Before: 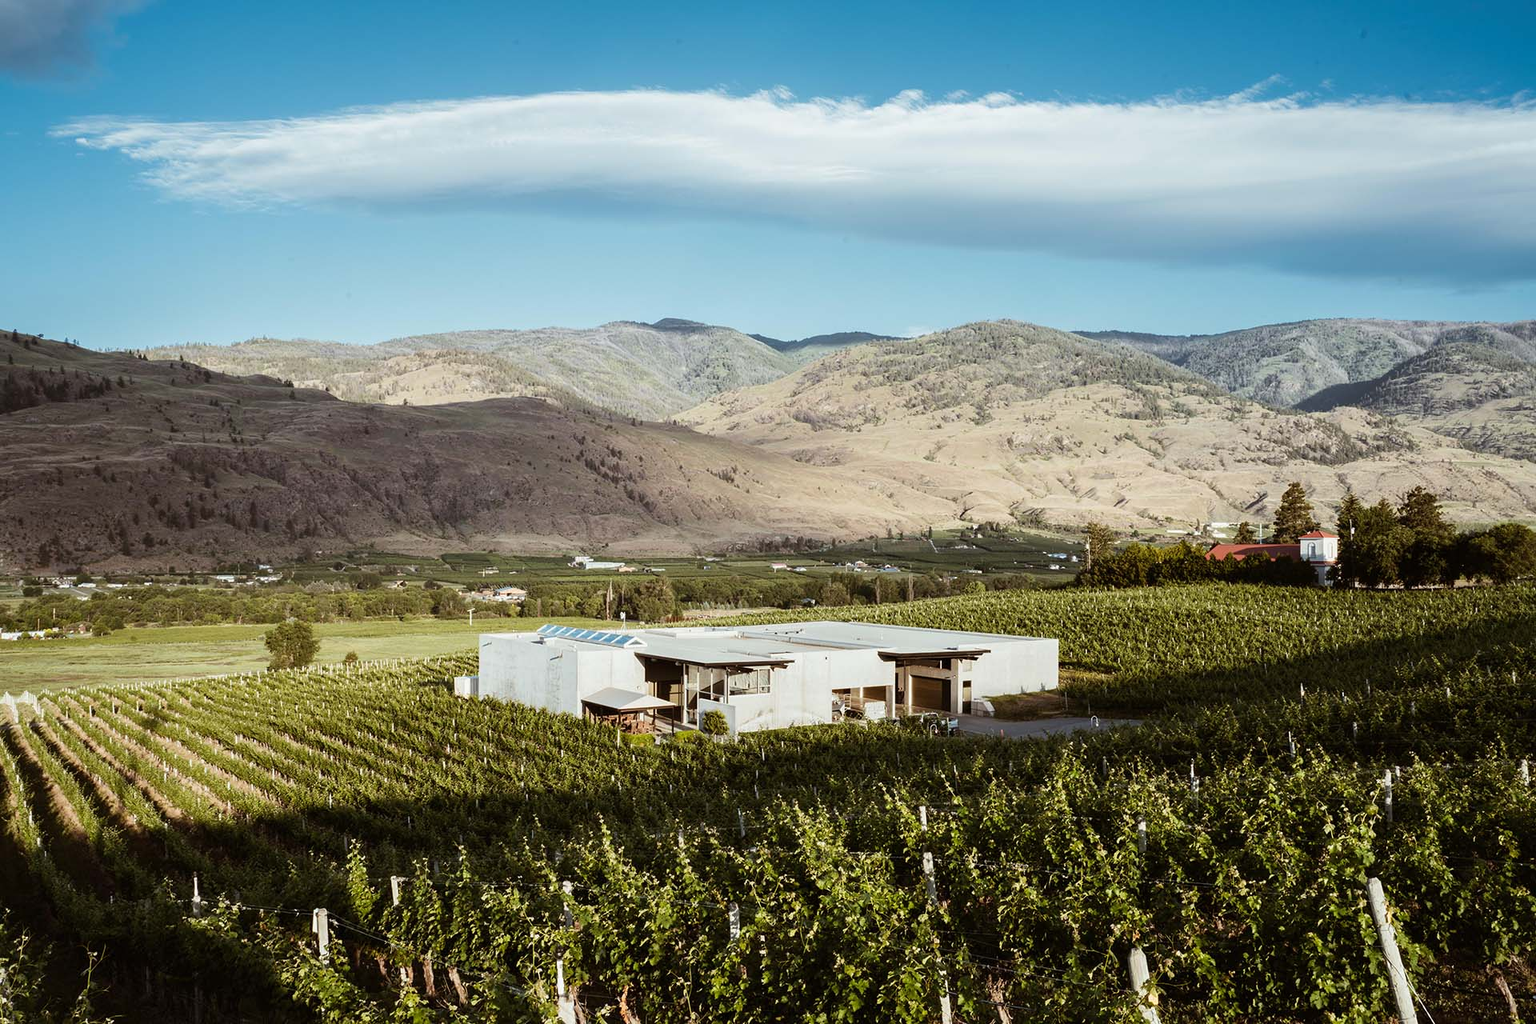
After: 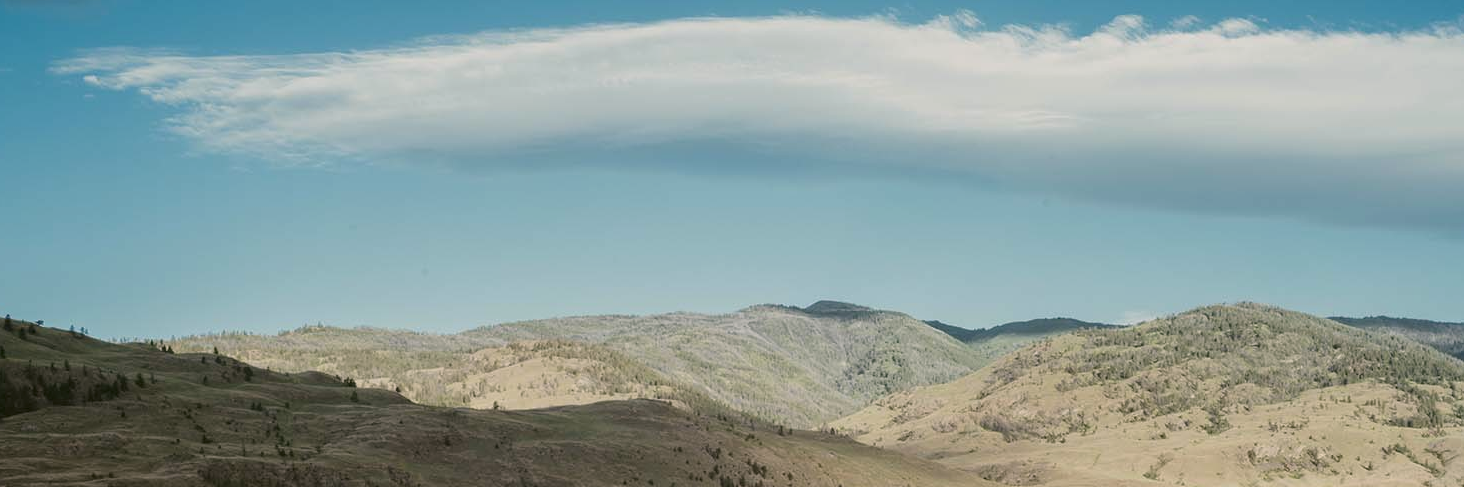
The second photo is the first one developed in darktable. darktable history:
rotate and perspective: automatic cropping original format, crop left 0, crop top 0
crop: left 0.579%, top 7.627%, right 23.167%, bottom 54.275%
exposure: exposure -0.36 EV, compensate highlight preservation false
color correction: highlights a* 4.02, highlights b* 4.98, shadows a* -7.55, shadows b* 4.98
